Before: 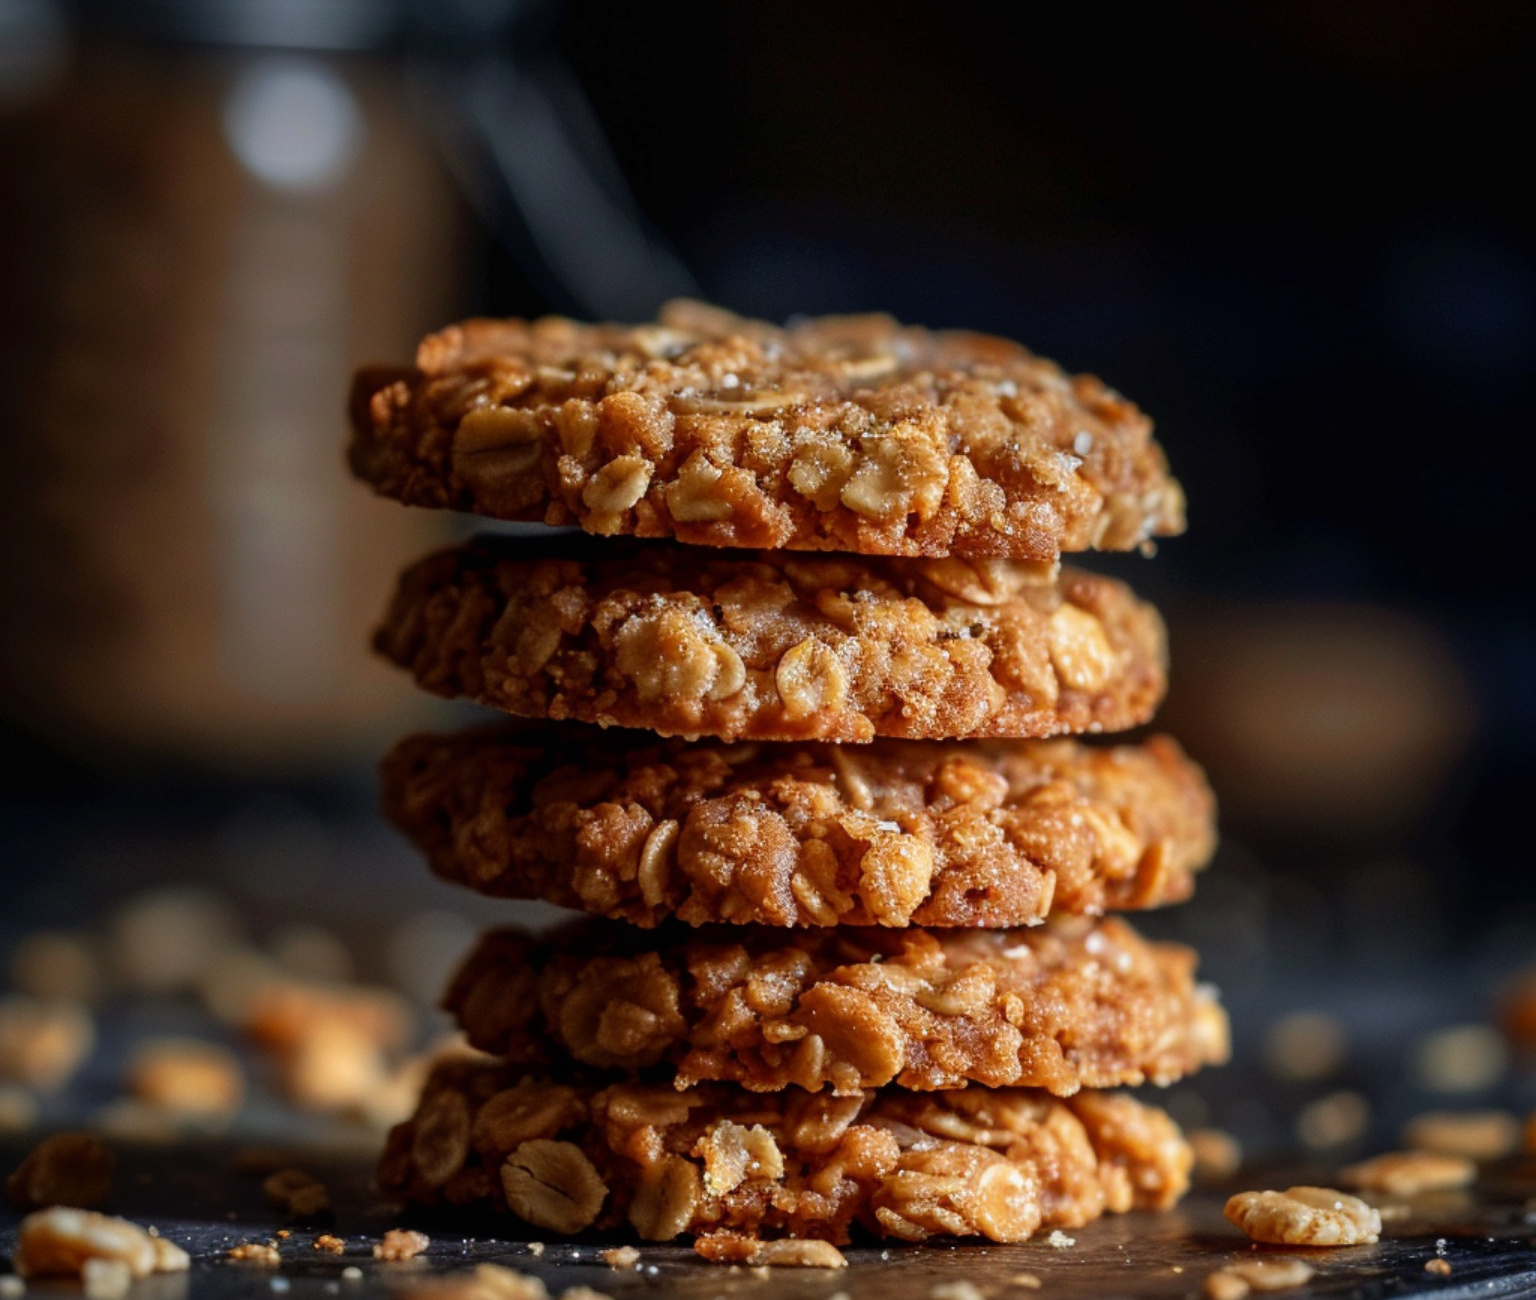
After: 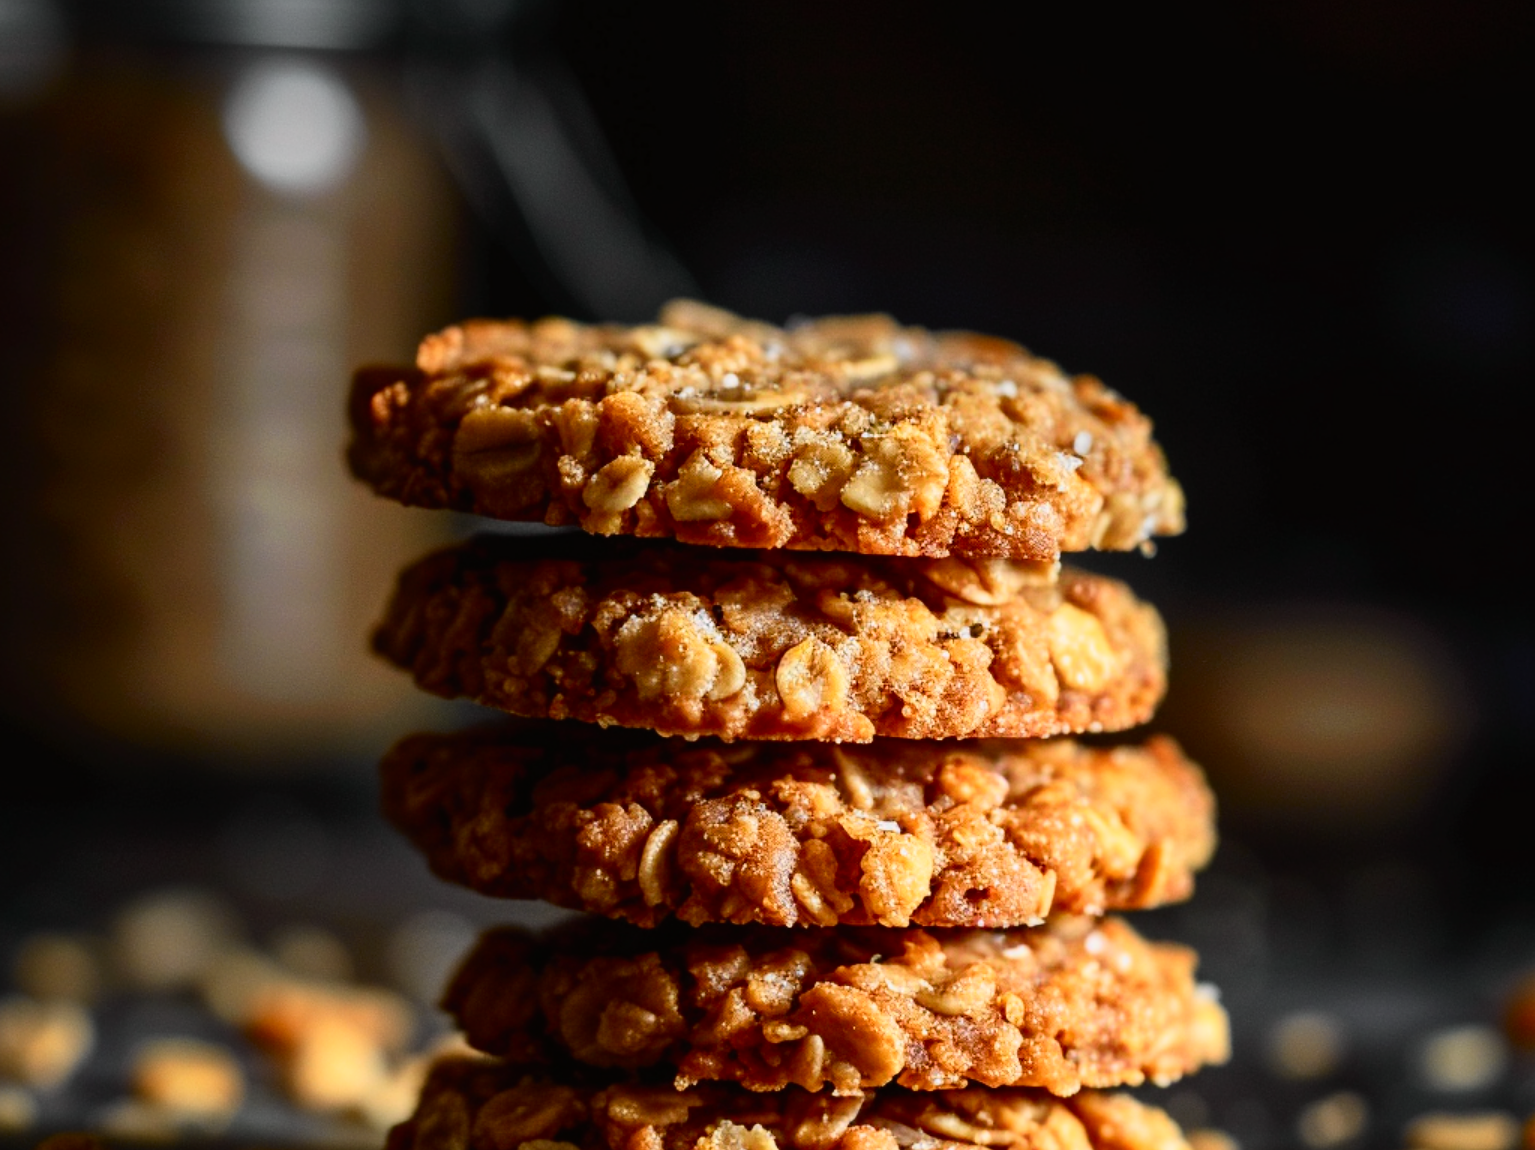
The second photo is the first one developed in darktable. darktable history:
crop and rotate: top 0%, bottom 11.509%
tone curve: curves: ch0 [(0, 0.008) (0.107, 0.083) (0.283, 0.287) (0.429, 0.51) (0.607, 0.739) (0.789, 0.893) (0.998, 0.978)]; ch1 [(0, 0) (0.323, 0.339) (0.438, 0.427) (0.478, 0.484) (0.502, 0.502) (0.527, 0.525) (0.571, 0.579) (0.608, 0.629) (0.669, 0.704) (0.859, 0.899) (1, 1)]; ch2 [(0, 0) (0.33, 0.347) (0.421, 0.456) (0.473, 0.498) (0.502, 0.504) (0.522, 0.524) (0.549, 0.567) (0.593, 0.626) (0.676, 0.724) (1, 1)], color space Lab, independent channels, preserve colors none
